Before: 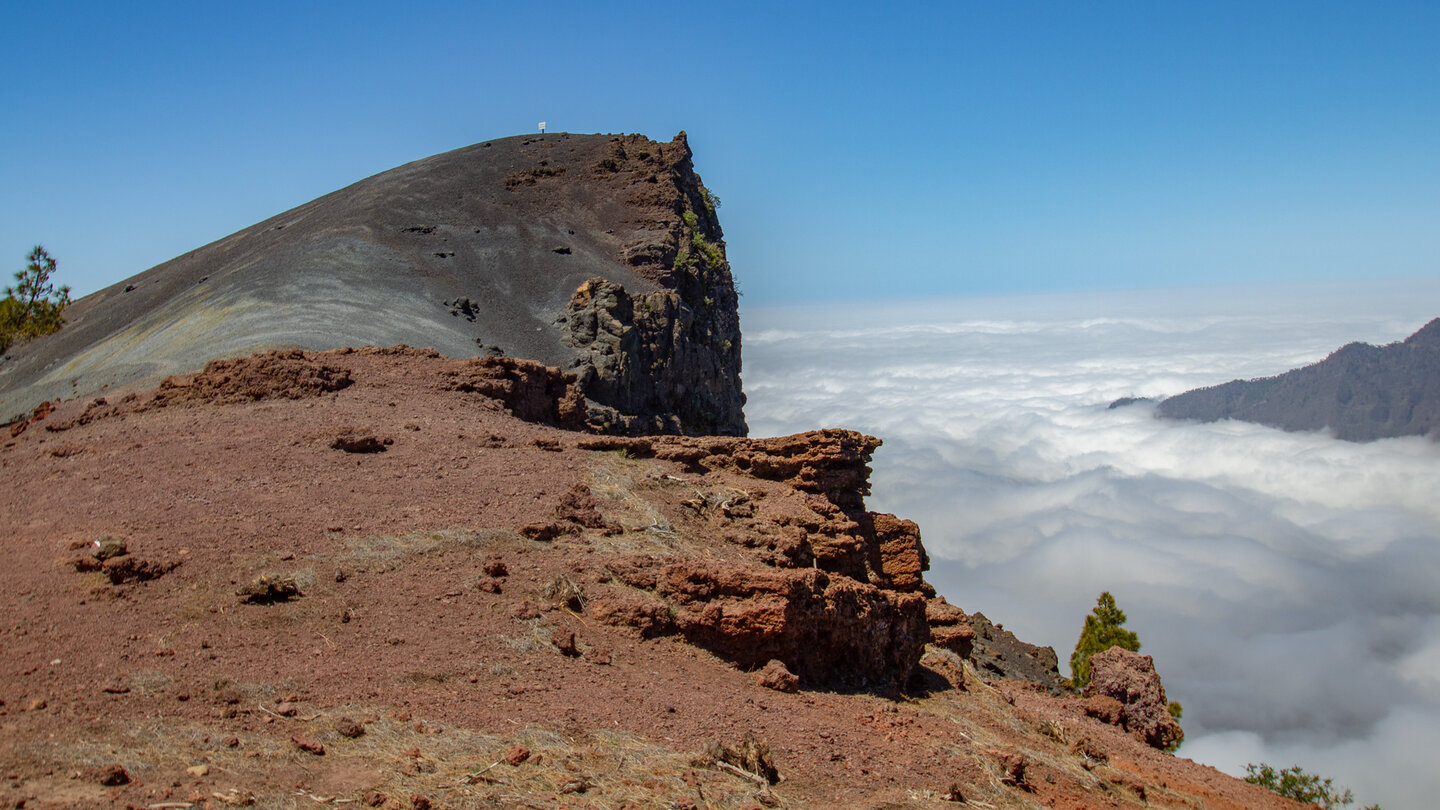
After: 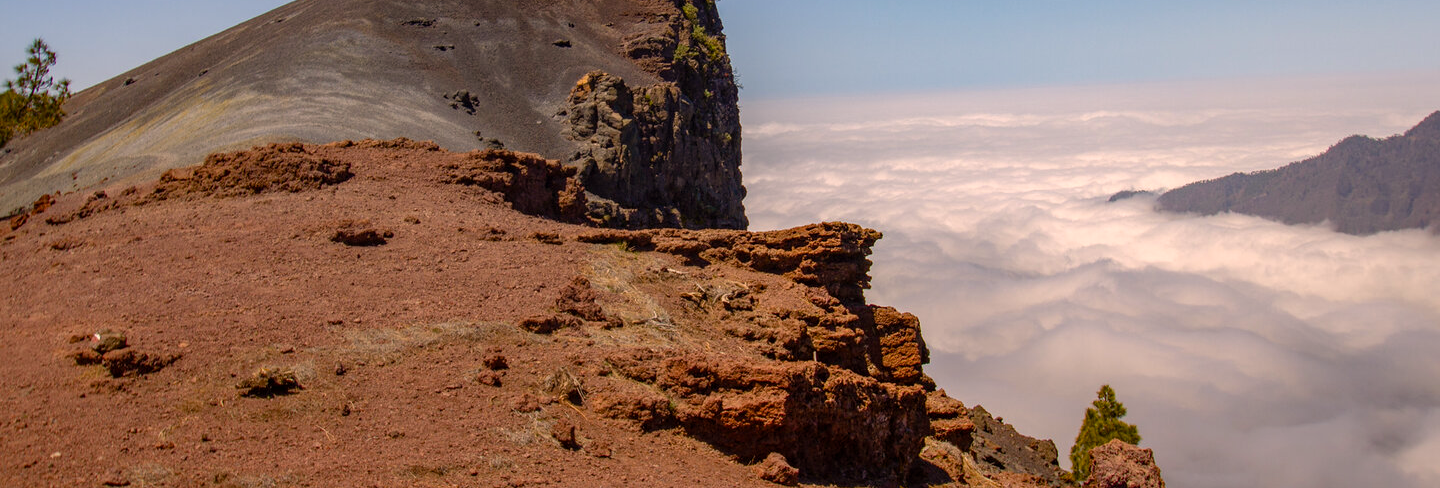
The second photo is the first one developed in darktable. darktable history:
exposure: compensate exposure bias true, compensate highlight preservation false
color calibration: output R [1.063, -0.012, -0.003, 0], output B [-0.079, 0.047, 1, 0], x 0.328, y 0.344, temperature 5675.57 K, gamut compression 1.67
crop and rotate: top 25.641%, bottom 14.055%
color balance rgb: linear chroma grading › shadows -2.437%, linear chroma grading › highlights -14.926%, linear chroma grading › global chroma -9.658%, linear chroma grading › mid-tones -9.872%, perceptual saturation grading › global saturation 30.617%, global vibrance 20%
